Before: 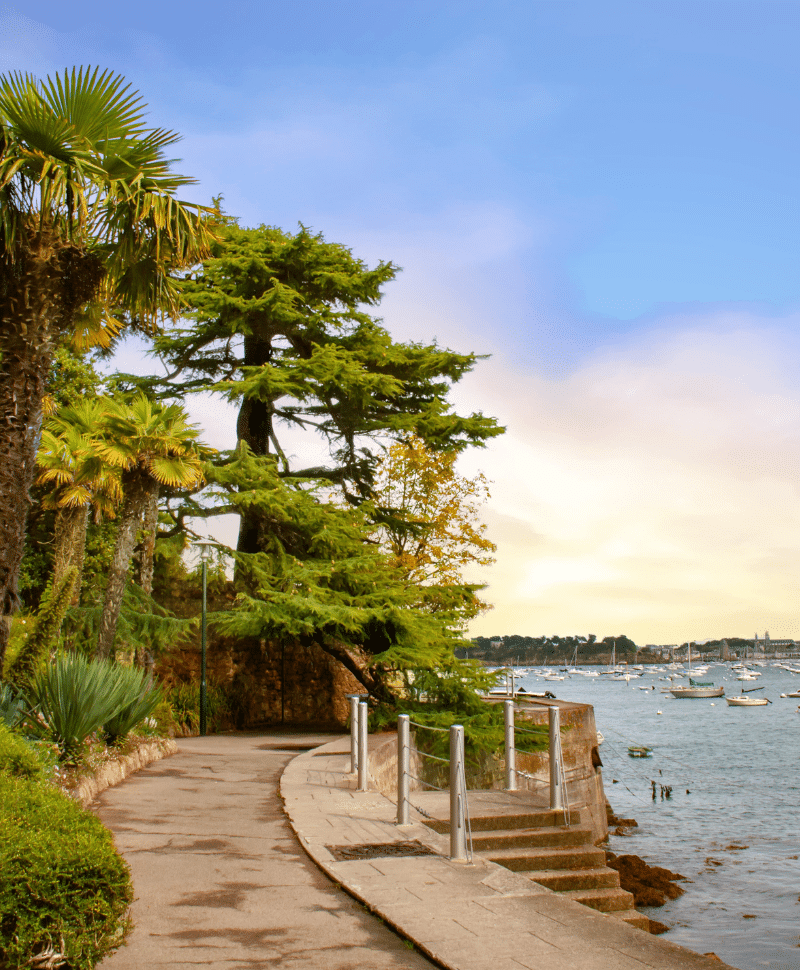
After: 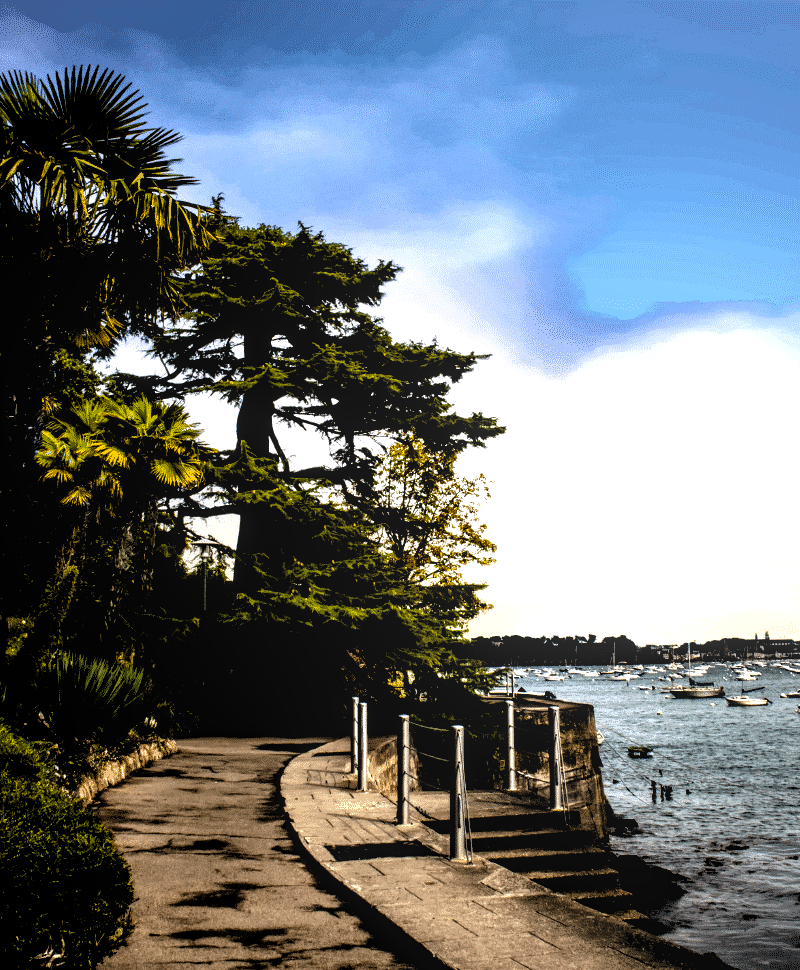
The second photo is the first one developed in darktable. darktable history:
color balance rgb: global offset › luminance -0.37%, perceptual saturation grading › highlights -17.77%, perceptual saturation grading › mid-tones 33.1%, perceptual saturation grading › shadows 50.52%, perceptual brilliance grading › highlights 20%, perceptual brilliance grading › mid-tones 20%, perceptual brilliance grading › shadows -20%, global vibrance 50%
local contrast: on, module defaults
levels: levels [0.514, 0.759, 1]
